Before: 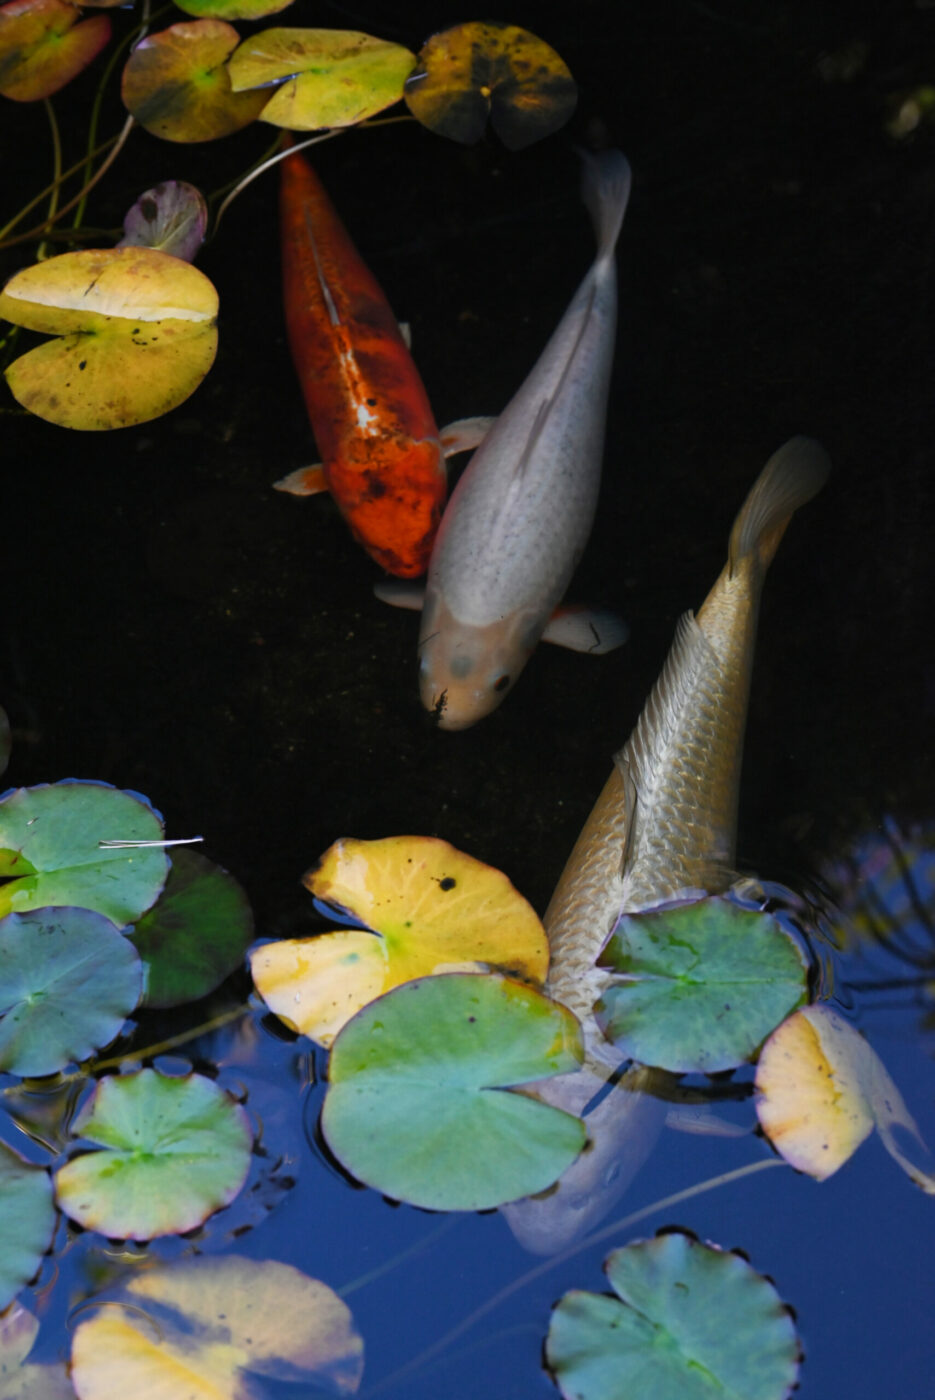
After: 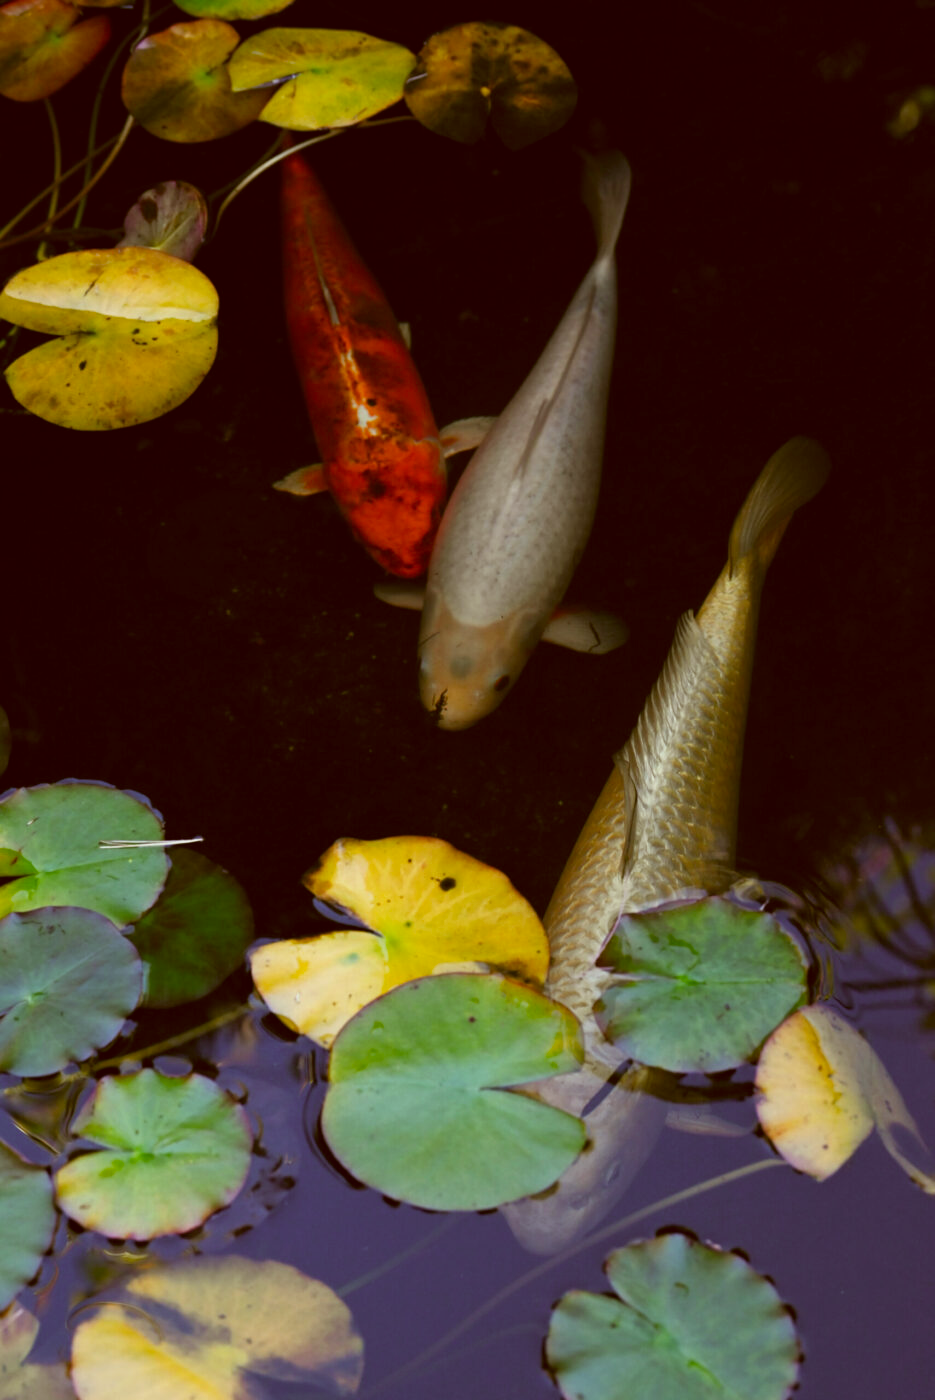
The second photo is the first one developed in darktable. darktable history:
color correction: highlights a* -5.38, highlights b* 9.8, shadows a* 9.38, shadows b* 24.63
